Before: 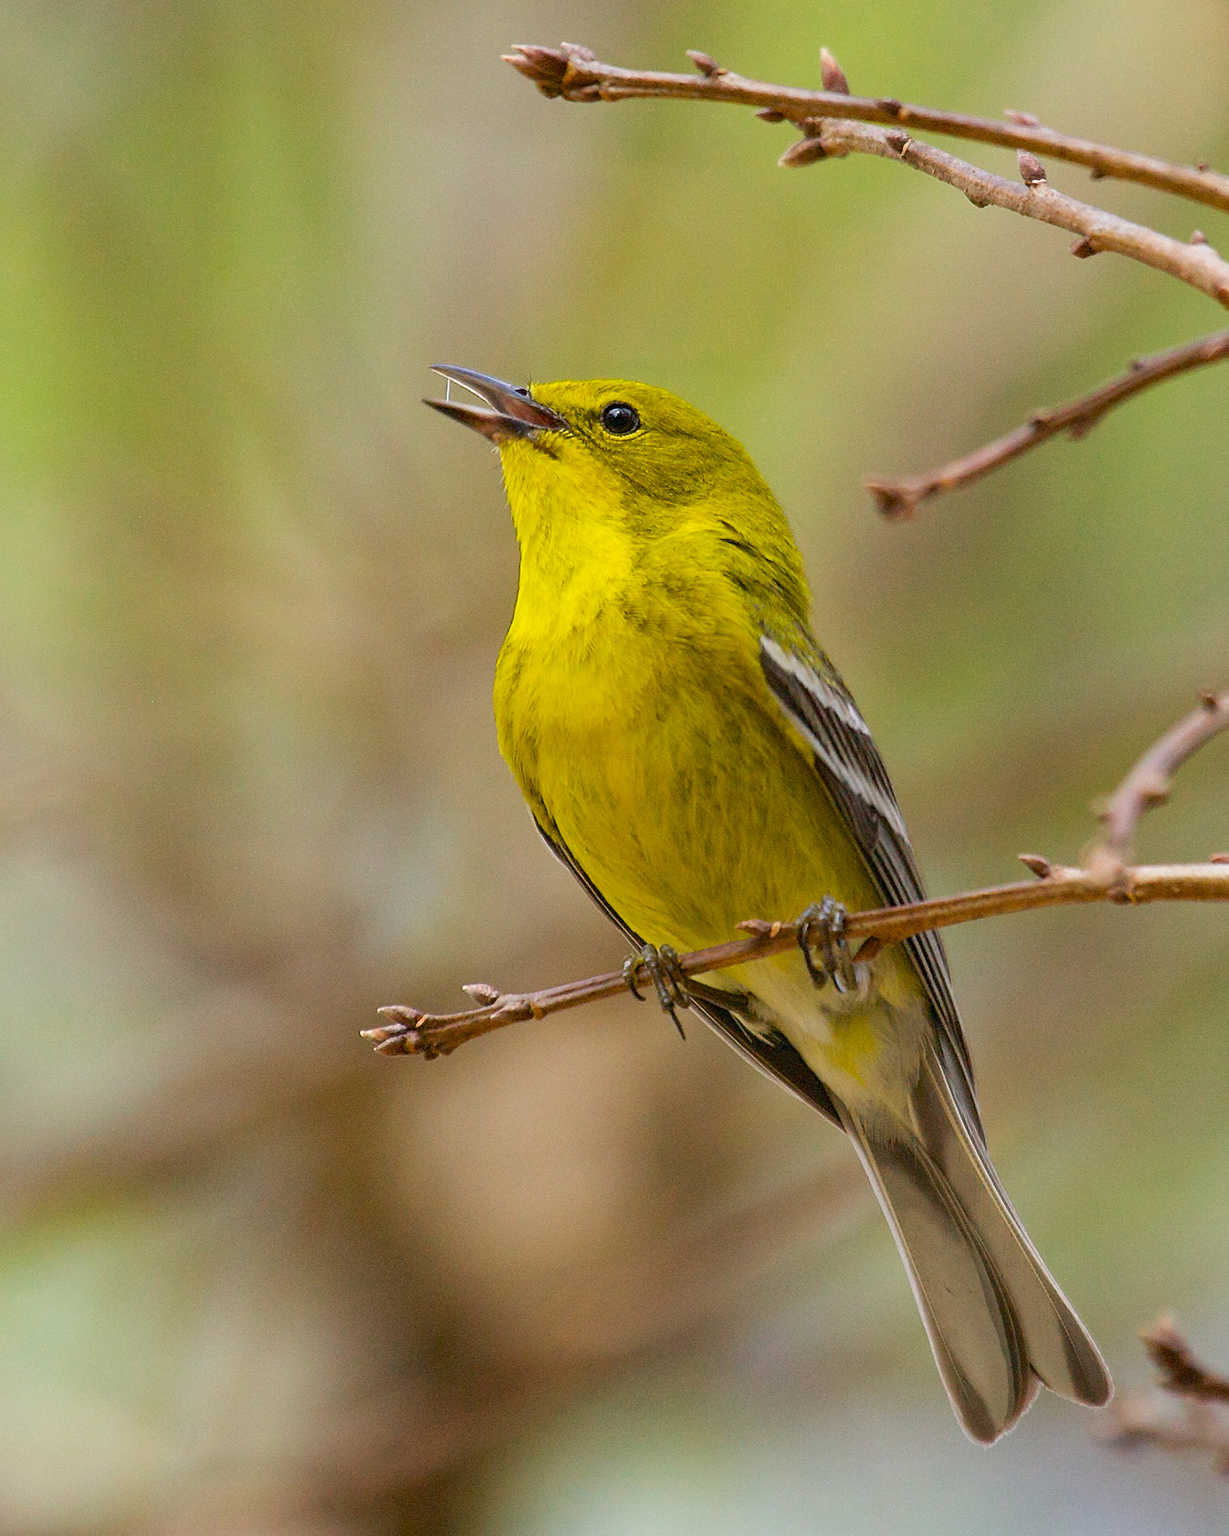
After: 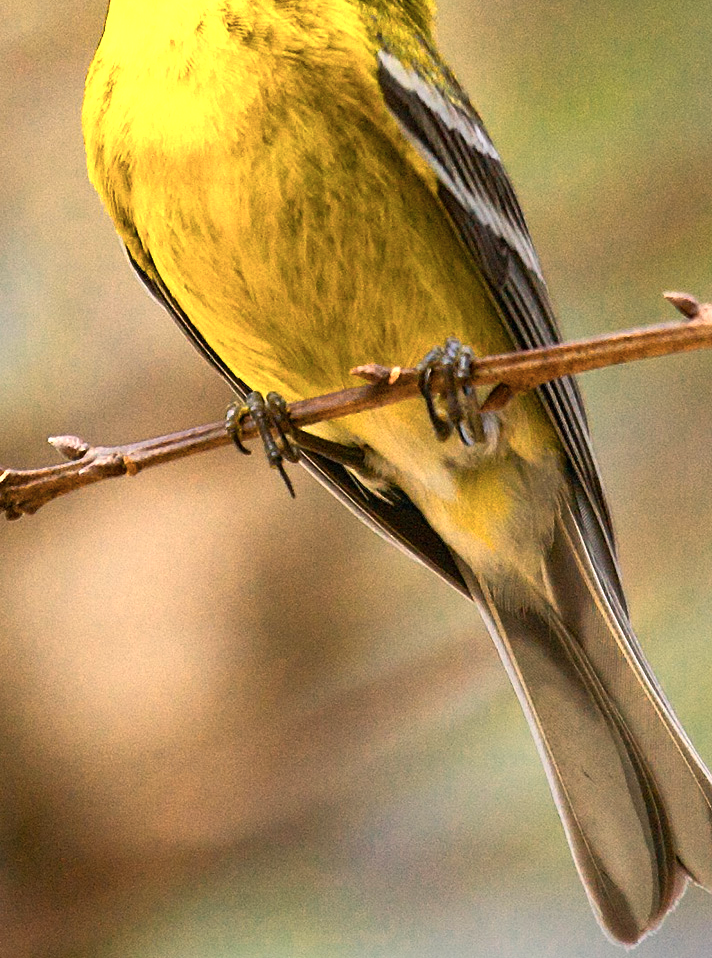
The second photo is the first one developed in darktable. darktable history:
color balance rgb: highlights gain › chroma 0.261%, highlights gain › hue 331.36°, perceptual saturation grading › global saturation 9.711%, perceptual brilliance grading › global brilliance 15.327%, perceptual brilliance grading › shadows -35.616%
crop: left 34.11%, top 38.485%, right 13.527%, bottom 5.166%
tone equalizer: -8 EV -0.001 EV, -7 EV 0.003 EV, -6 EV -0.033 EV, -5 EV 0.01 EV, -4 EV -0.016 EV, -3 EV 0.041 EV, -2 EV -0.049 EV, -1 EV -0.275 EV, +0 EV -0.557 EV, edges refinement/feathering 500, mask exposure compensation -1.57 EV, preserve details no
color zones: curves: ch0 [(0.018, 0.548) (0.197, 0.654) (0.425, 0.447) (0.605, 0.658) (0.732, 0.579)]; ch1 [(0.105, 0.531) (0.224, 0.531) (0.386, 0.39) (0.618, 0.456) (0.732, 0.456) (0.956, 0.421)]; ch2 [(0.039, 0.583) (0.215, 0.465) (0.399, 0.544) (0.465, 0.548) (0.614, 0.447) (0.724, 0.43) (0.882, 0.623) (0.956, 0.632)]
